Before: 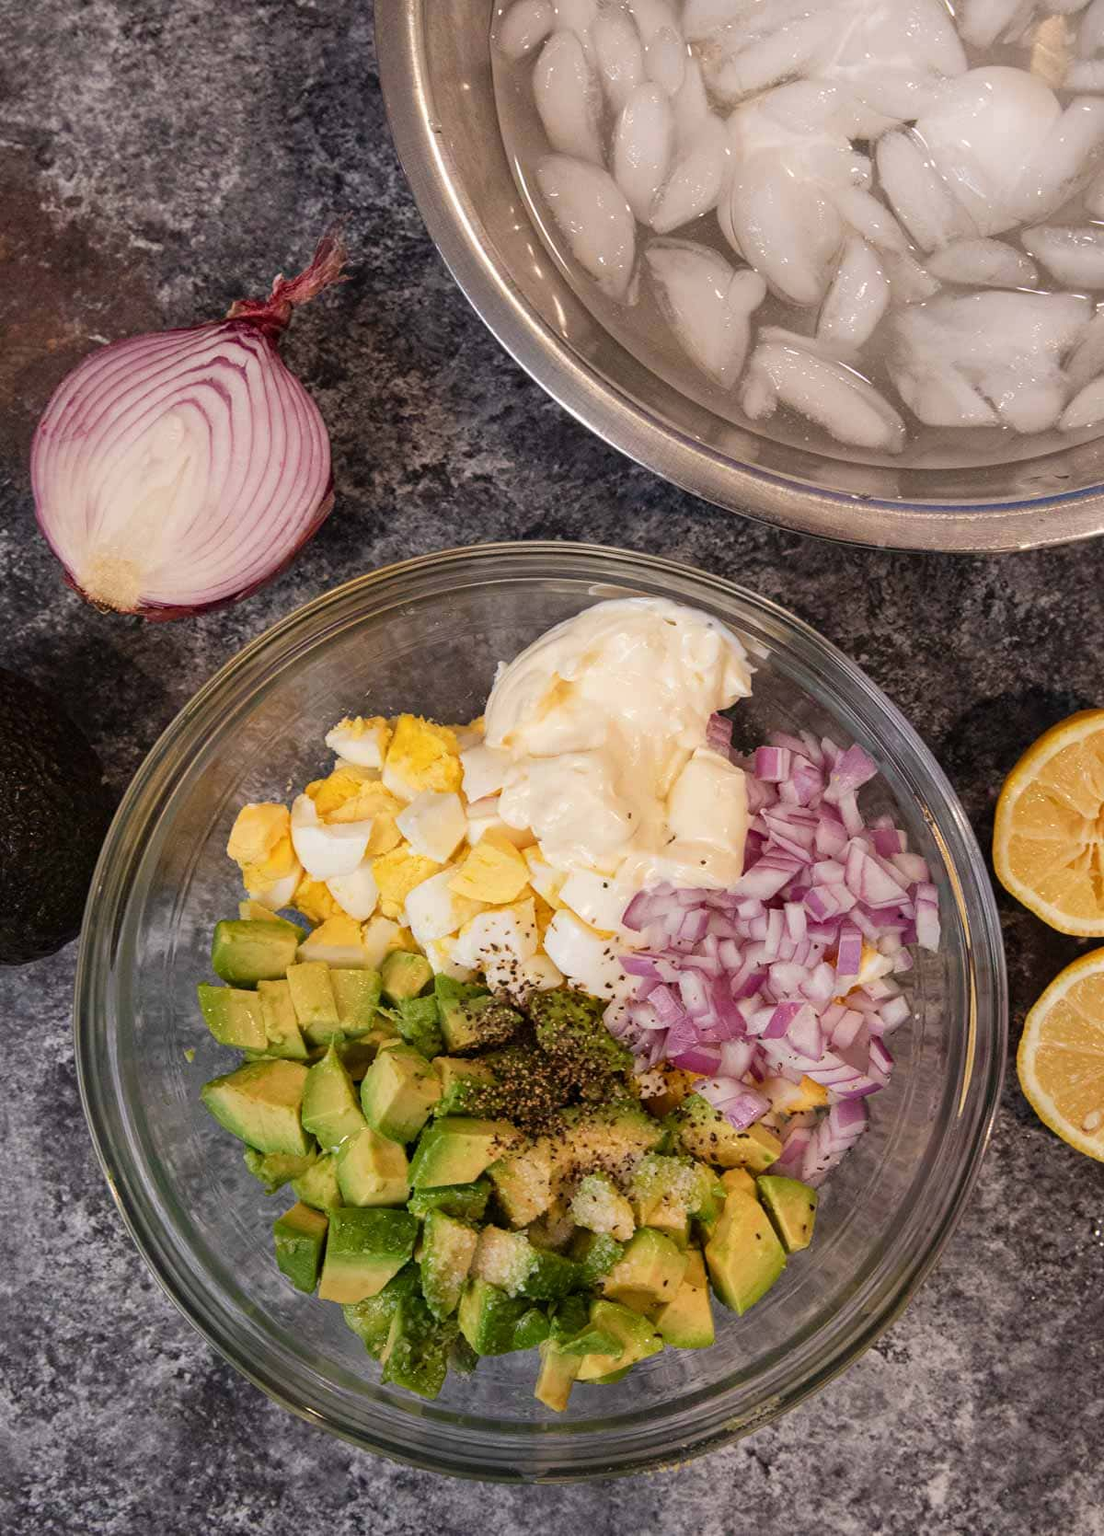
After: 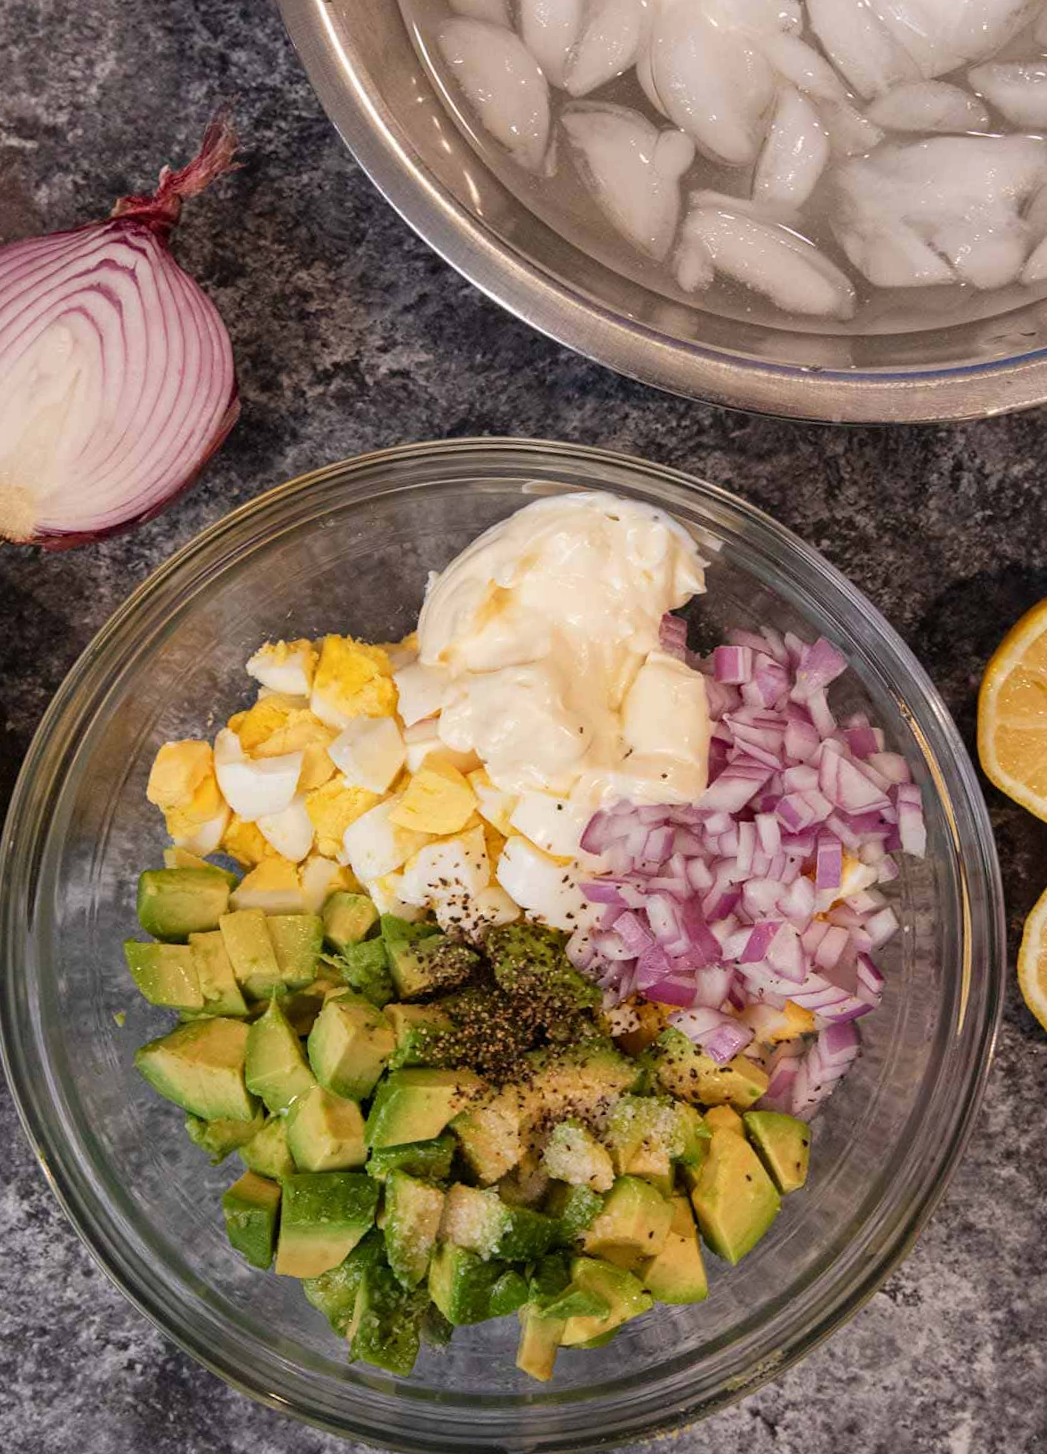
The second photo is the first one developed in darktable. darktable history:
crop and rotate: angle 3.48°, left 5.463%, top 5.676%
